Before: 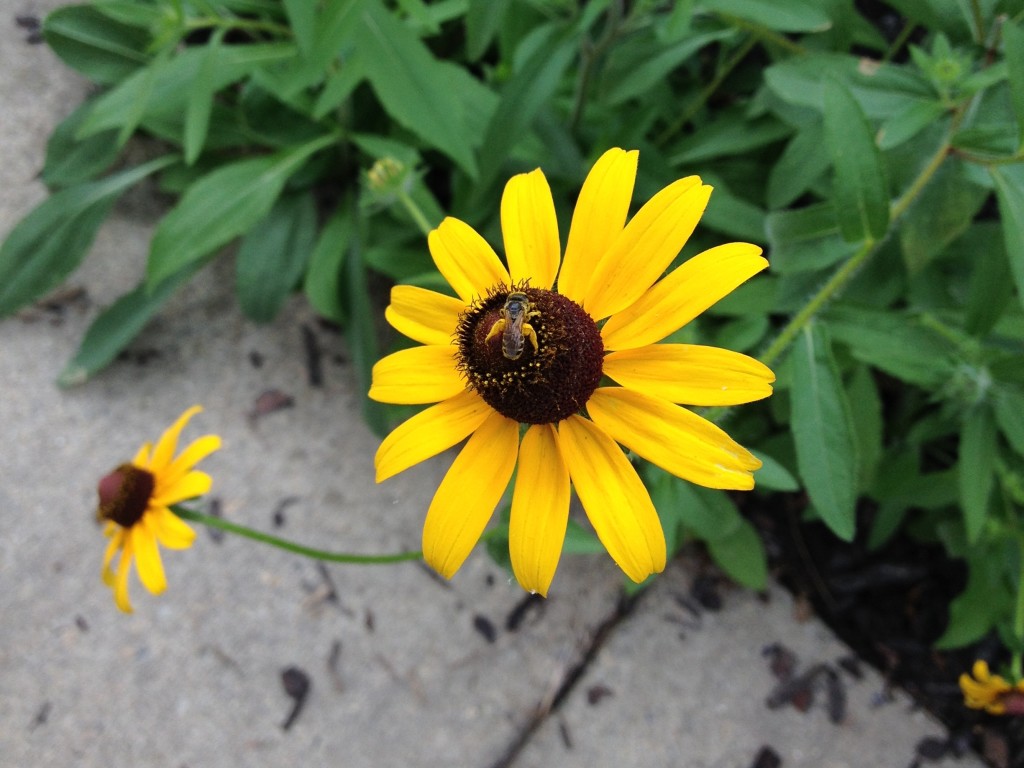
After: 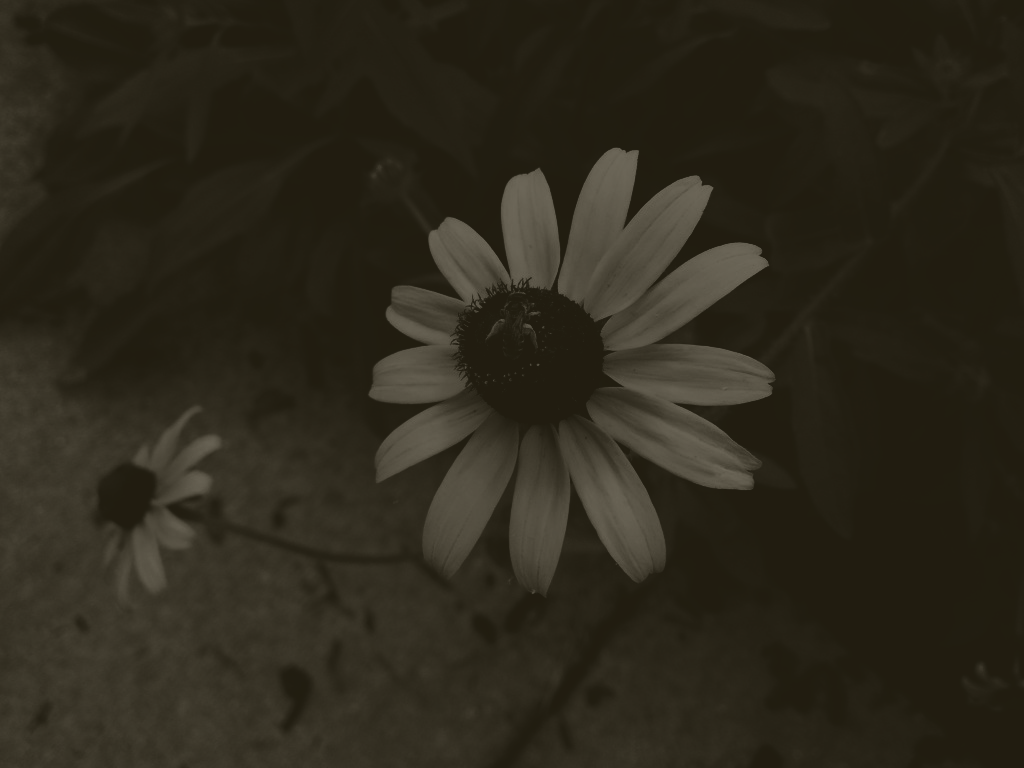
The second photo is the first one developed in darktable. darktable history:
colorize: hue 41.44°, saturation 22%, source mix 60%, lightness 10.61%
filmic rgb: black relative exposure -7.65 EV, white relative exposure 4.56 EV, hardness 3.61, color science v6 (2022)
contrast brightness saturation: brightness -1, saturation 1
color calibration: illuminant as shot in camera, x 0.37, y 0.382, temperature 4313.32 K
shadows and highlights: shadows -62.32, white point adjustment -5.22, highlights 61.59
